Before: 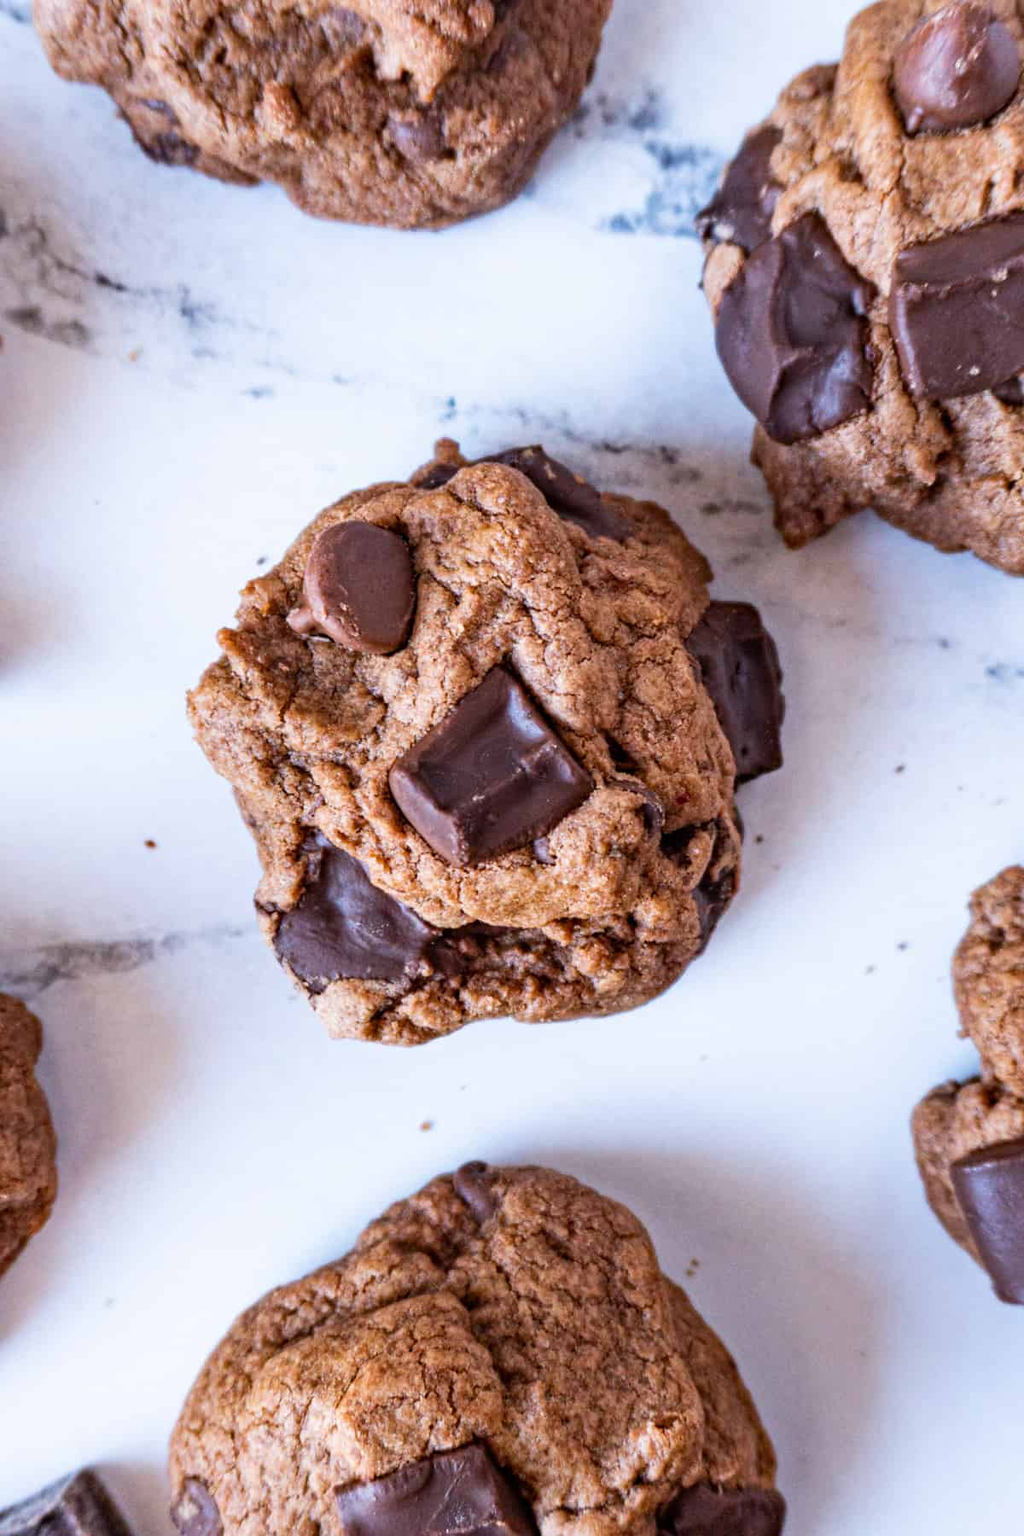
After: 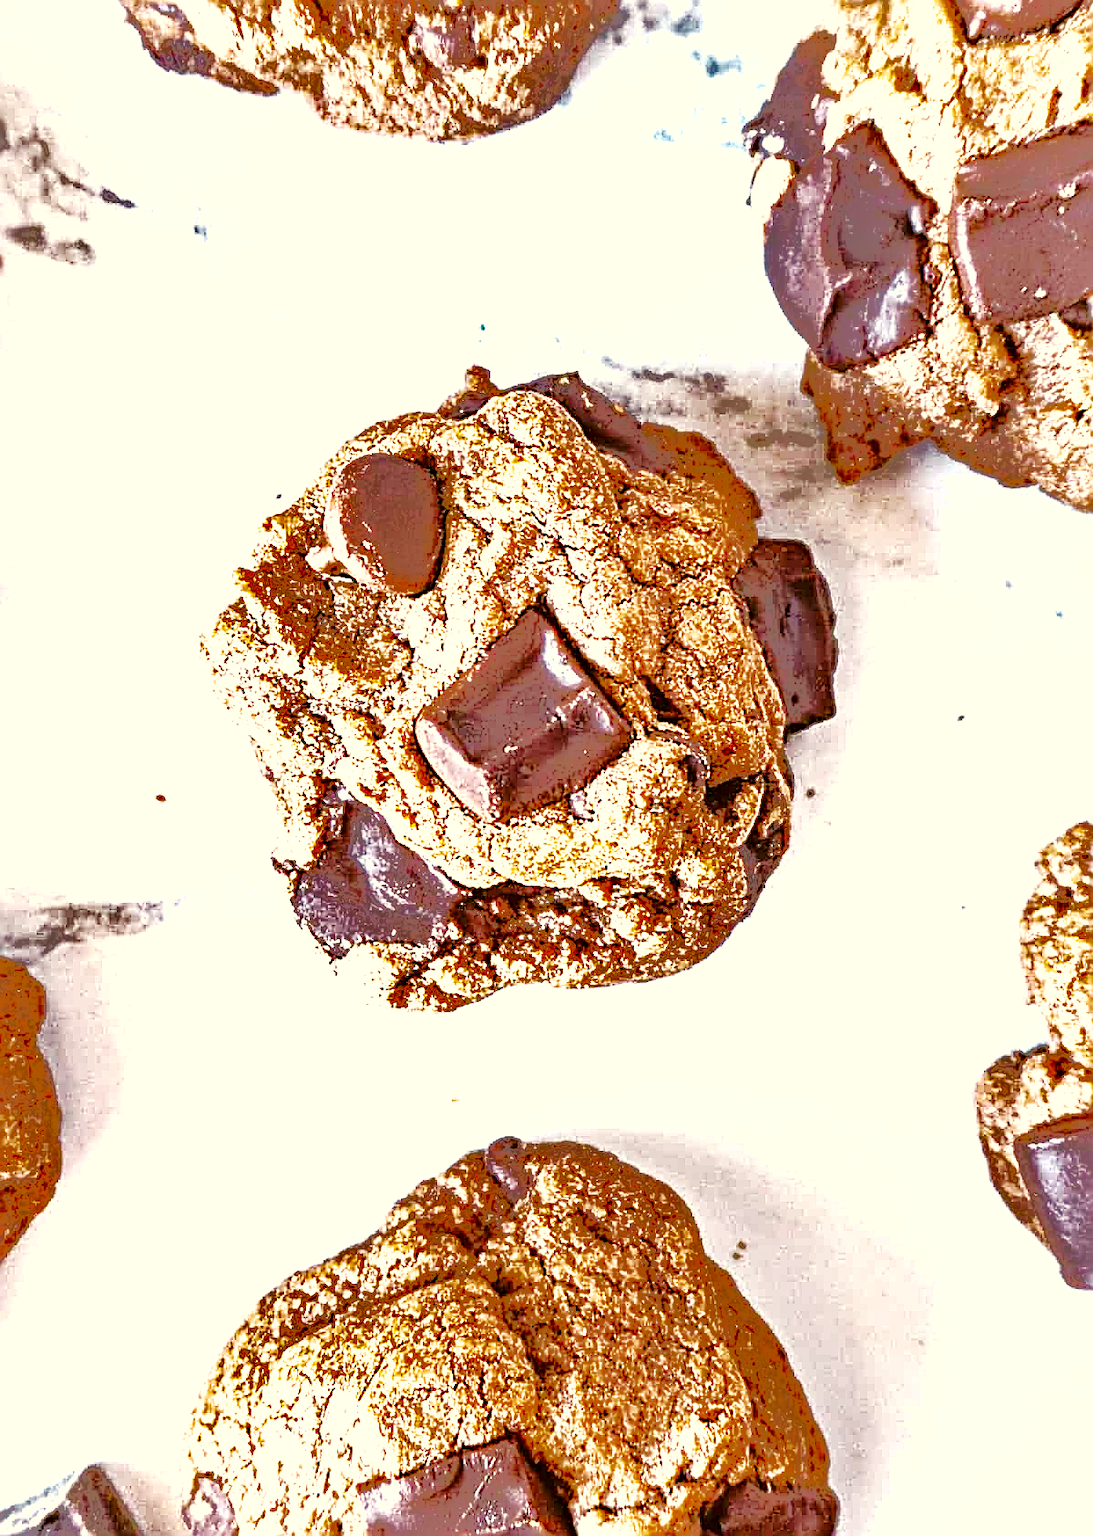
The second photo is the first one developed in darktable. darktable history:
exposure: black level correction 0, exposure 1.453 EV, compensate highlight preservation false
crop and rotate: top 6.287%
contrast brightness saturation: contrast 0.027, brightness -0.039
shadows and highlights: shadows 38.36, highlights -75.57
base curve: curves: ch0 [(0, 0) (0.028, 0.03) (0.121, 0.232) (0.46, 0.748) (0.859, 0.968) (1, 1)], preserve colors none
sharpen: amount 1.866
color correction: highlights a* -1.31, highlights b* 10.22, shadows a* 0.582, shadows b* 19.91
